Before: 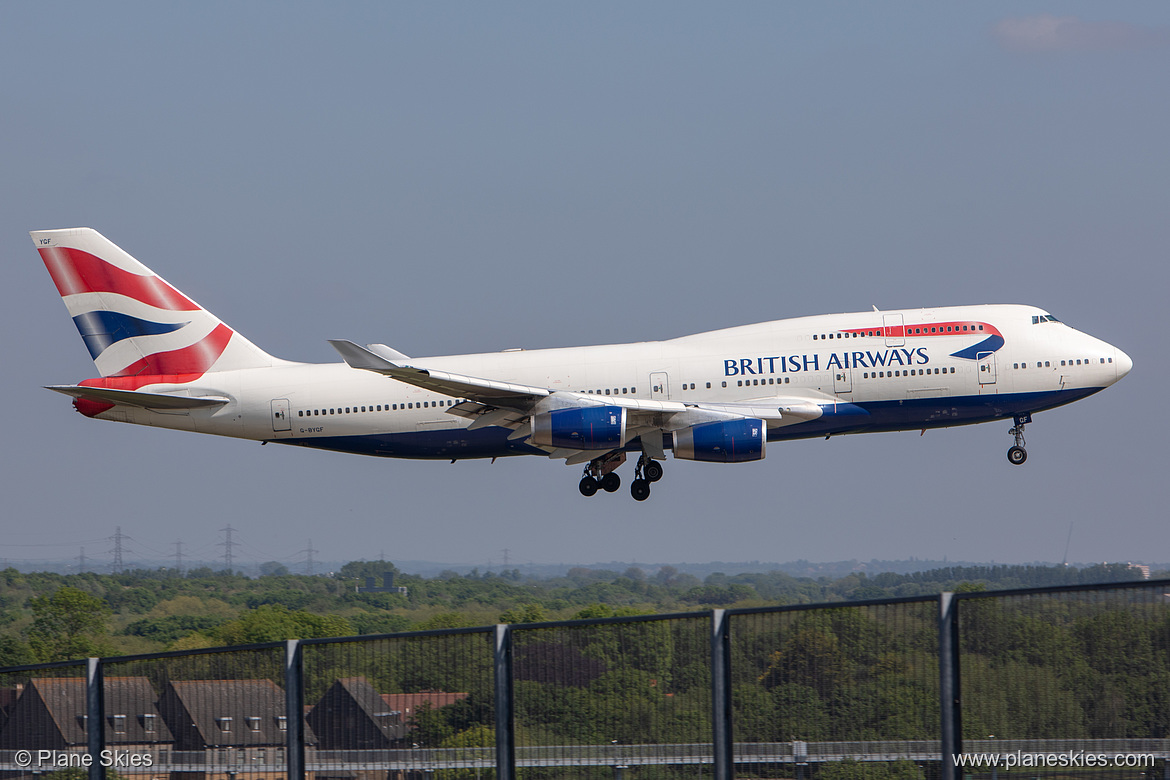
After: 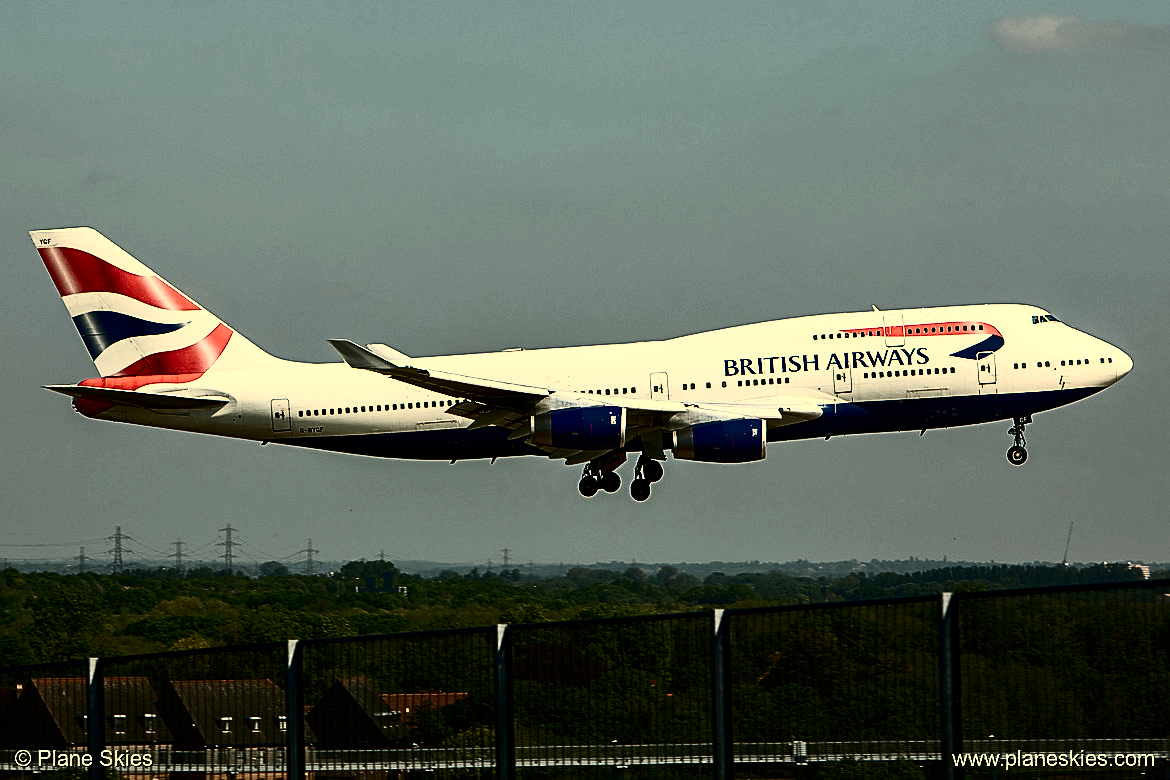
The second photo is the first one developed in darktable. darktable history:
contrast brightness saturation: contrast 0.5, saturation -0.1
sharpen: on, module defaults
color balance: mode lift, gamma, gain (sRGB), lift [1.014, 0.966, 0.918, 0.87], gamma [0.86, 0.734, 0.918, 0.976], gain [1.063, 1.13, 1.063, 0.86]
